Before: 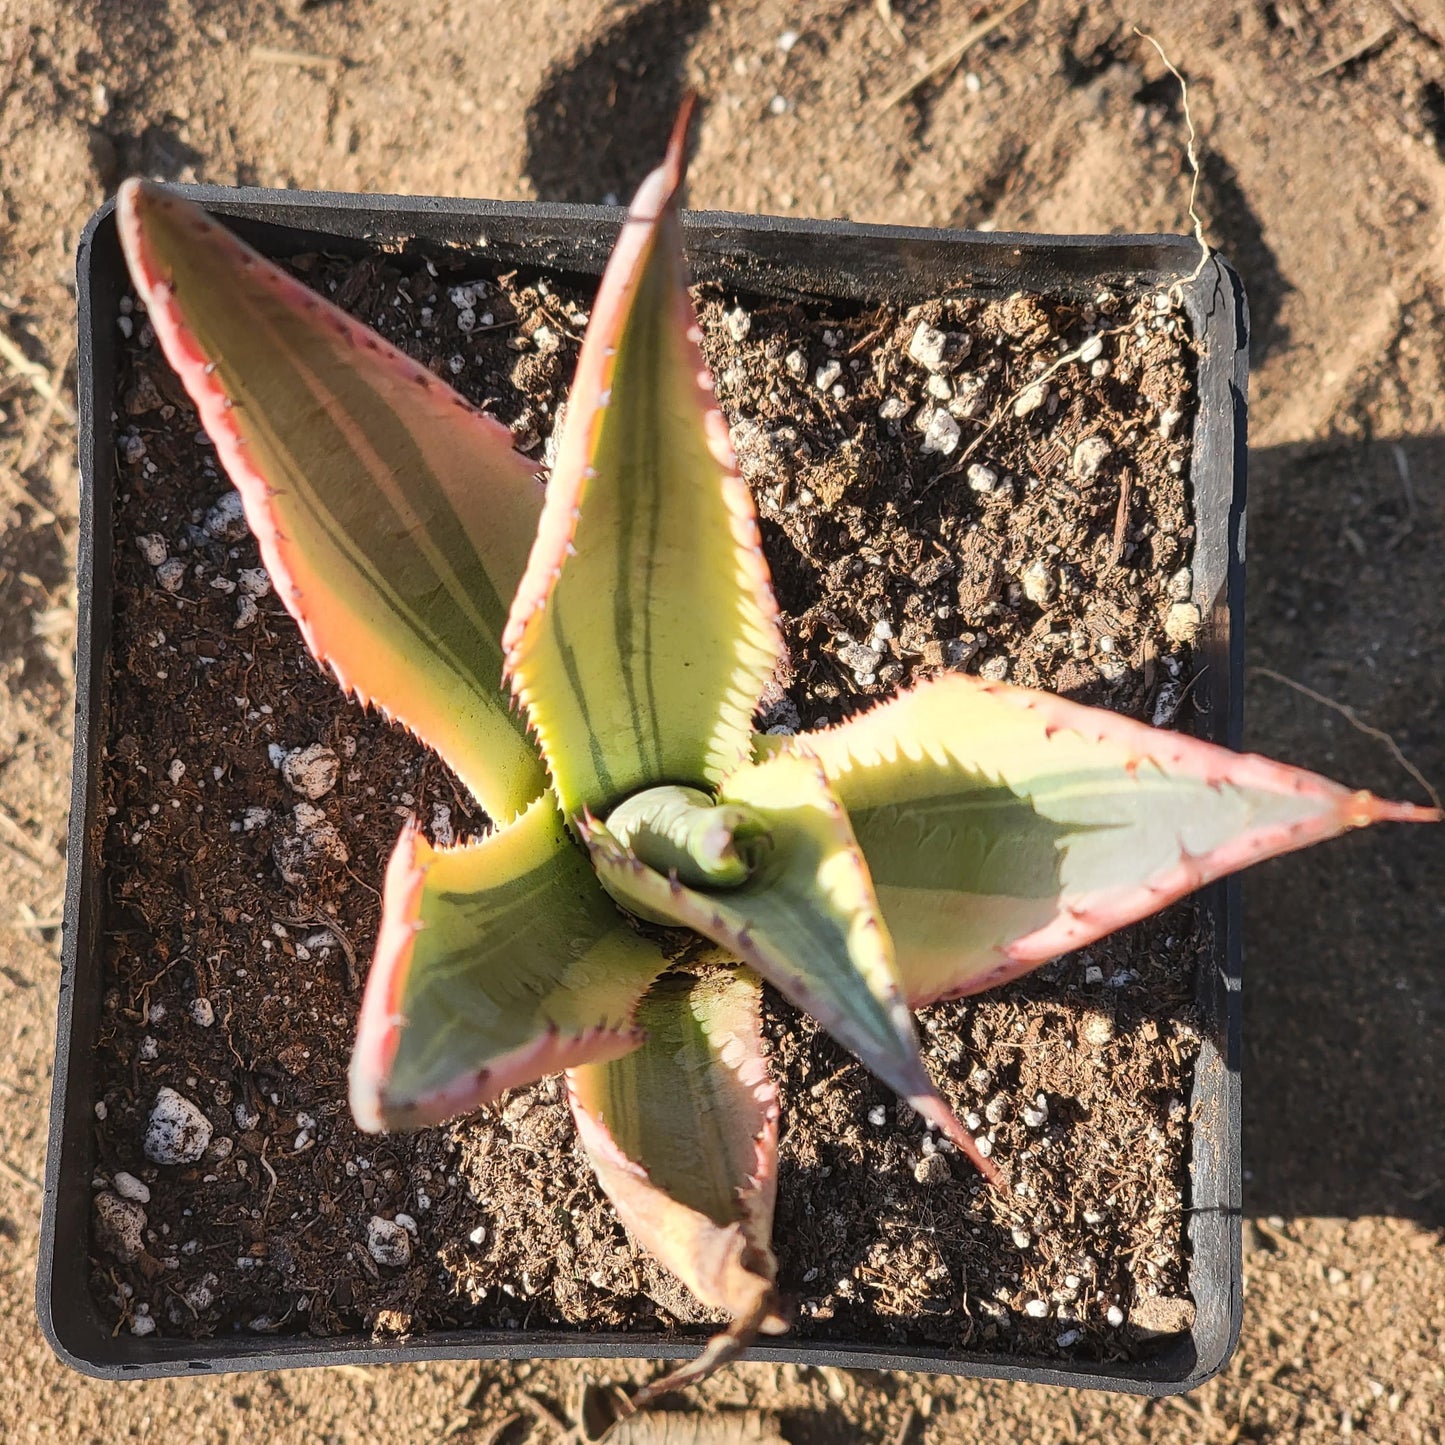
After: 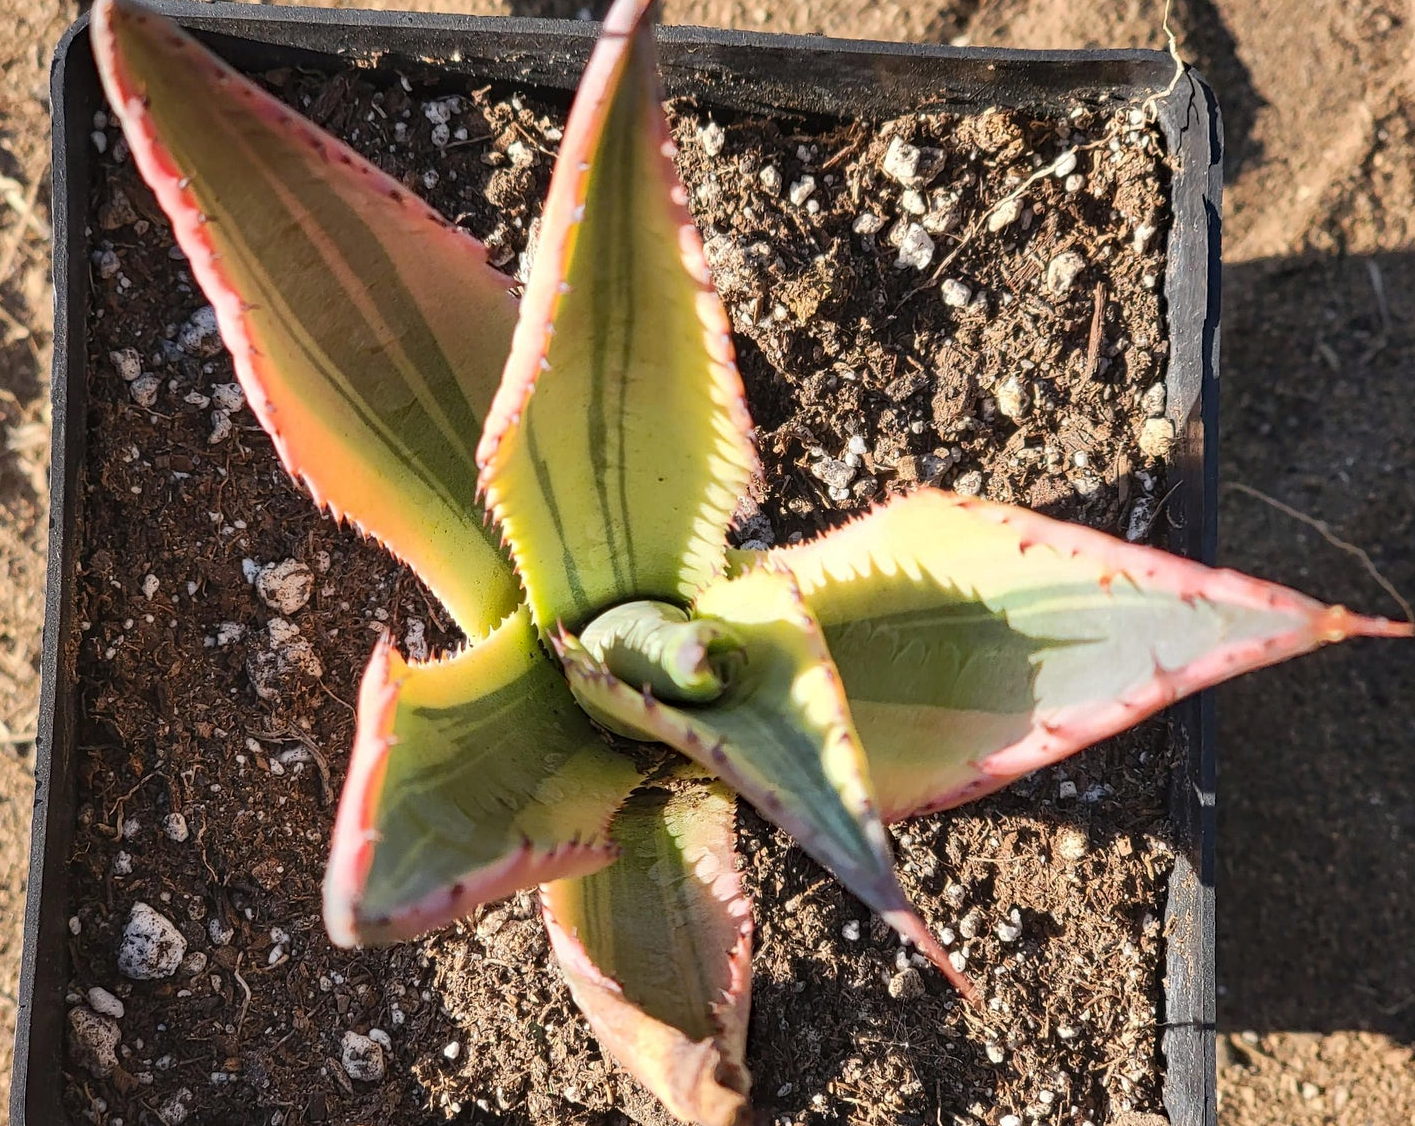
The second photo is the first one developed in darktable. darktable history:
crop and rotate: left 1.814%, top 12.818%, right 0.25%, bottom 9.225%
haze removal: compatibility mode true, adaptive false
